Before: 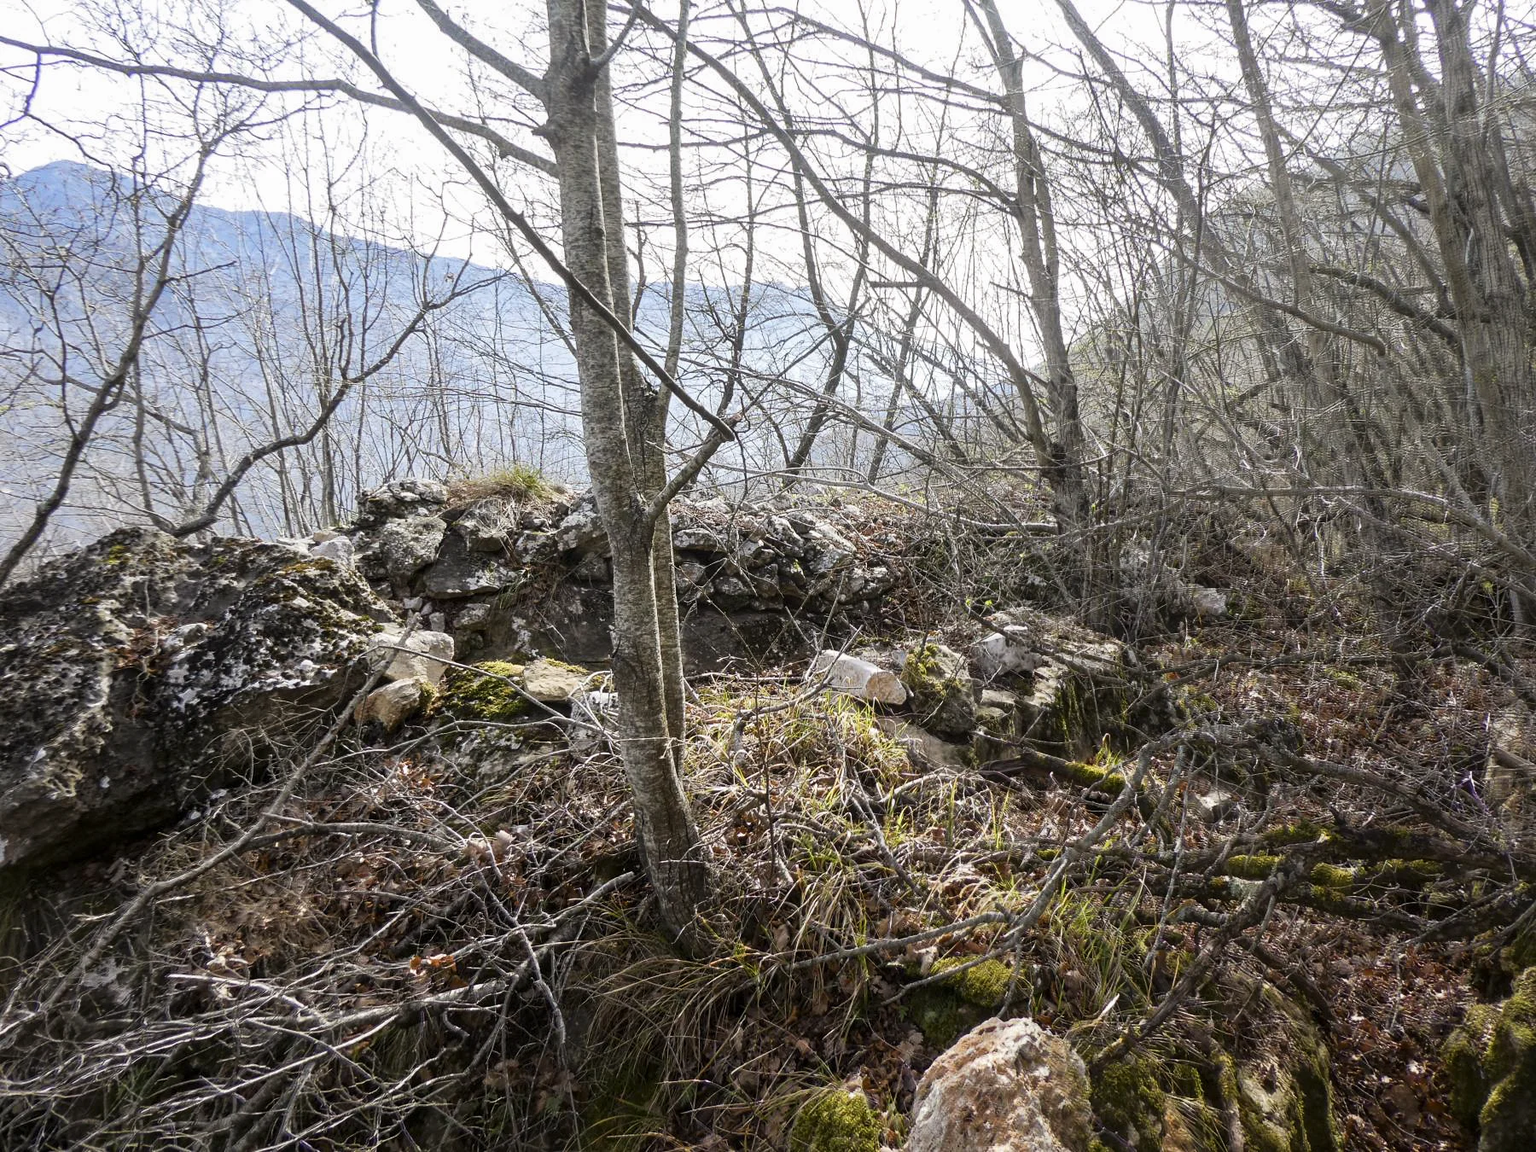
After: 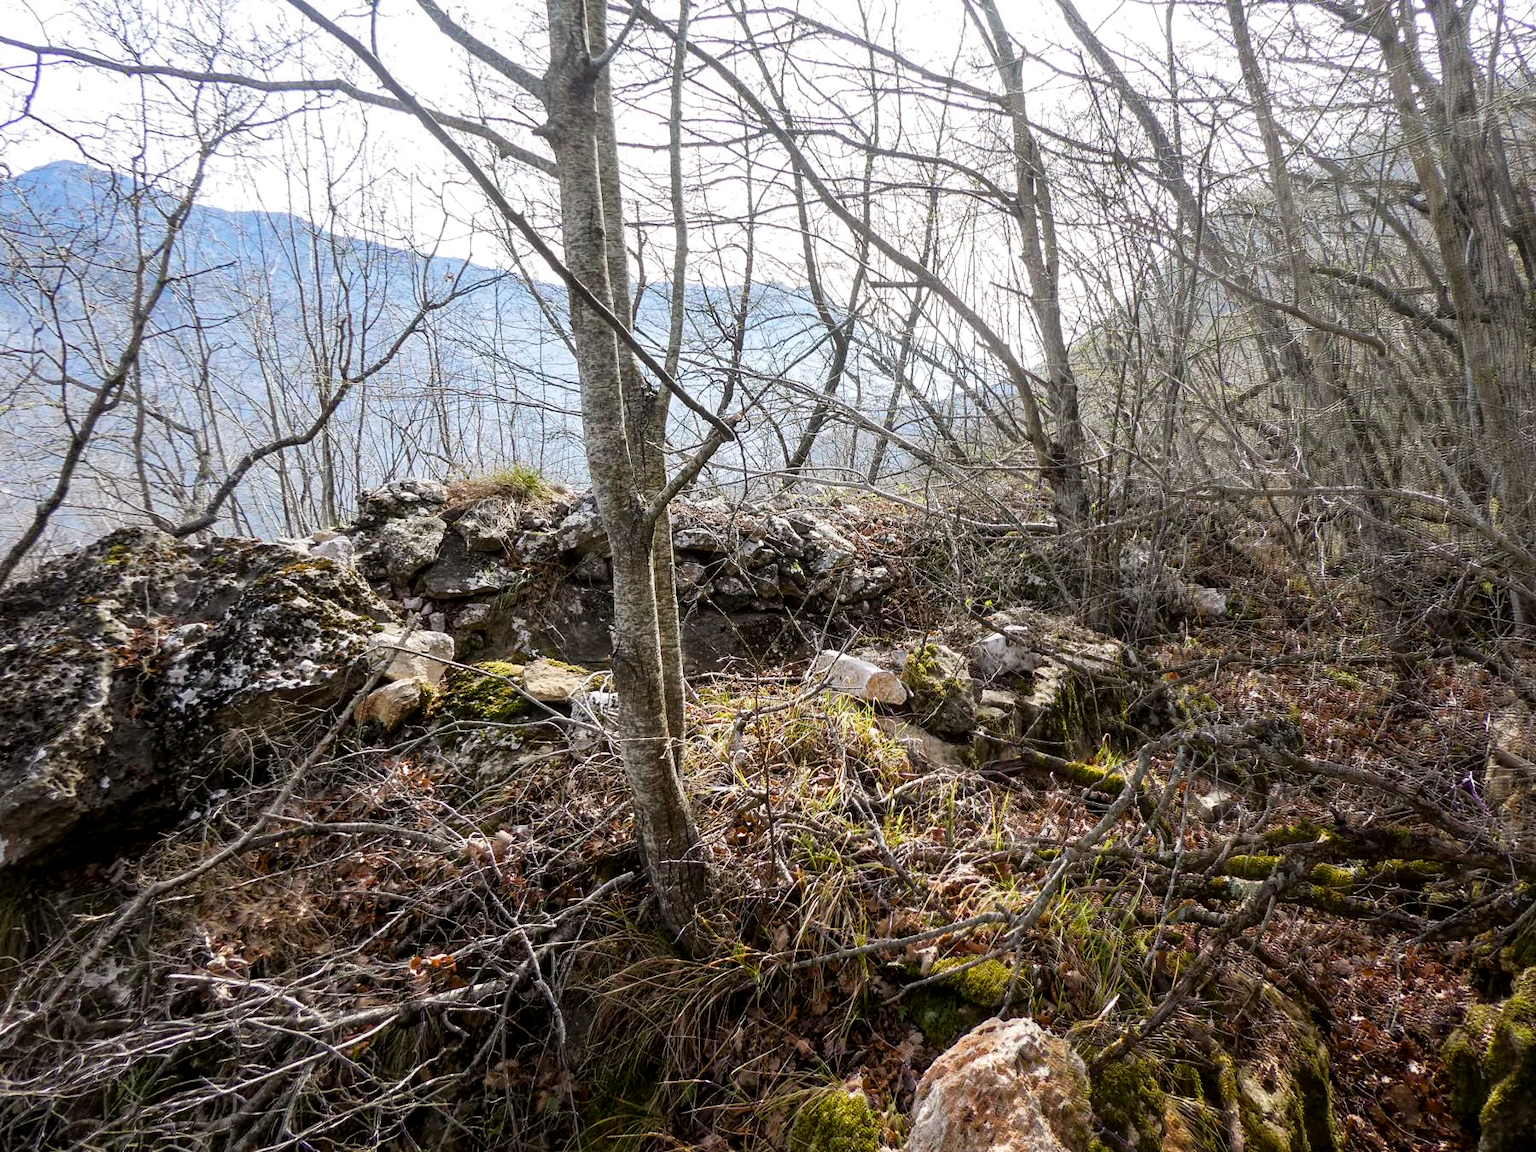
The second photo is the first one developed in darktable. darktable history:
color balance rgb: perceptual saturation grading › global saturation 10%, global vibrance 10%
local contrast: highlights 100%, shadows 100%, detail 120%, midtone range 0.2
